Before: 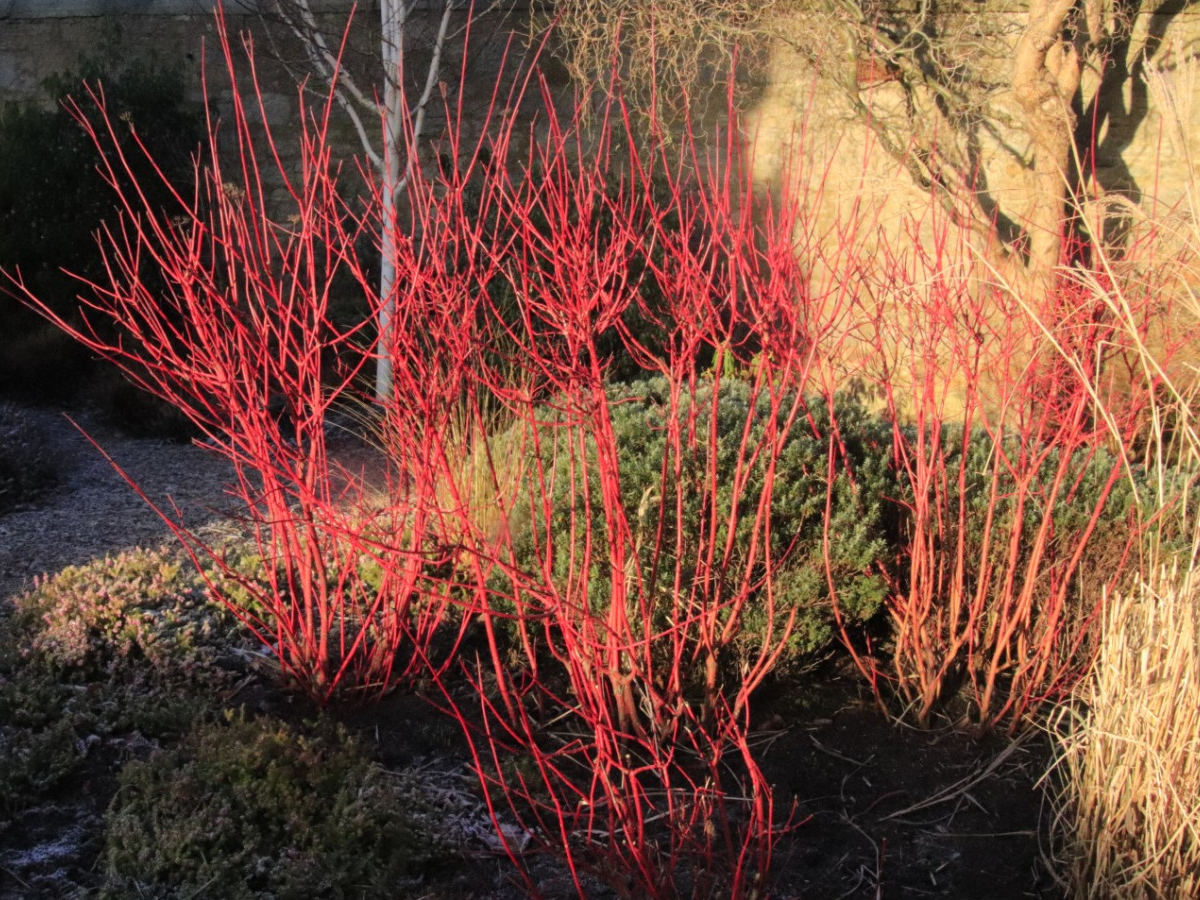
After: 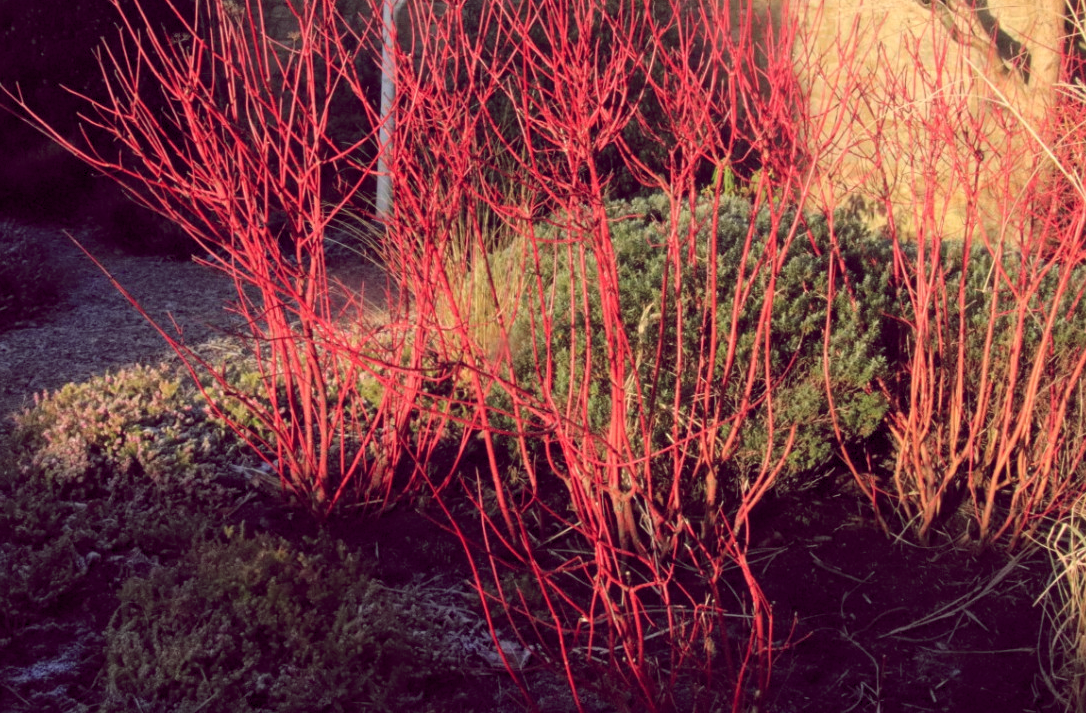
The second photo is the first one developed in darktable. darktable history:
crop: top 20.439%, right 9.429%, bottom 0.242%
color balance rgb: shadows lift › chroma 1.03%, shadows lift › hue 217.21°, global offset › chroma 0.28%, global offset › hue 318.27°, perceptual saturation grading › global saturation -1.306%
